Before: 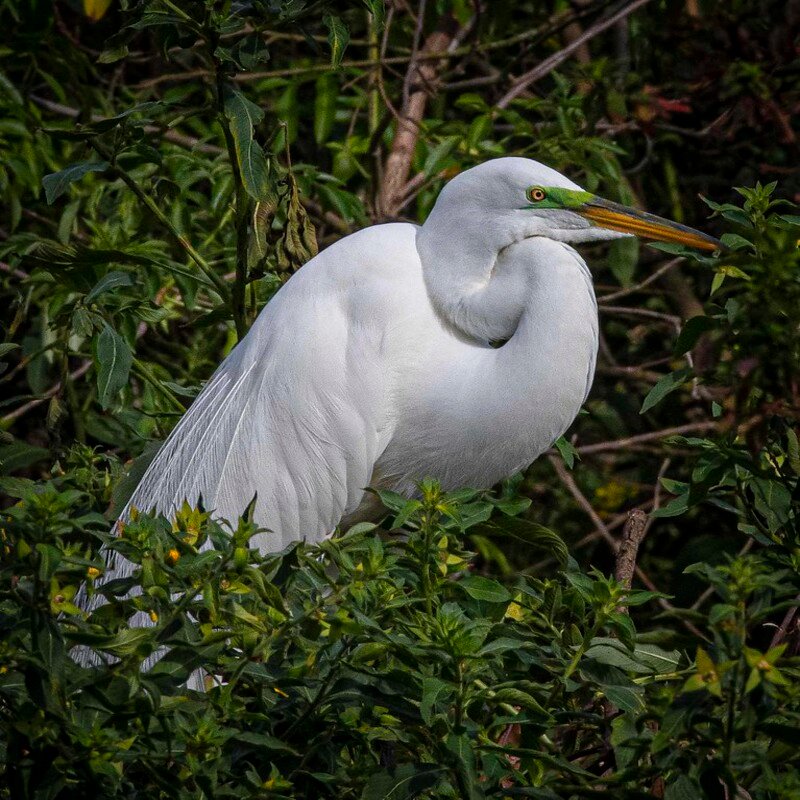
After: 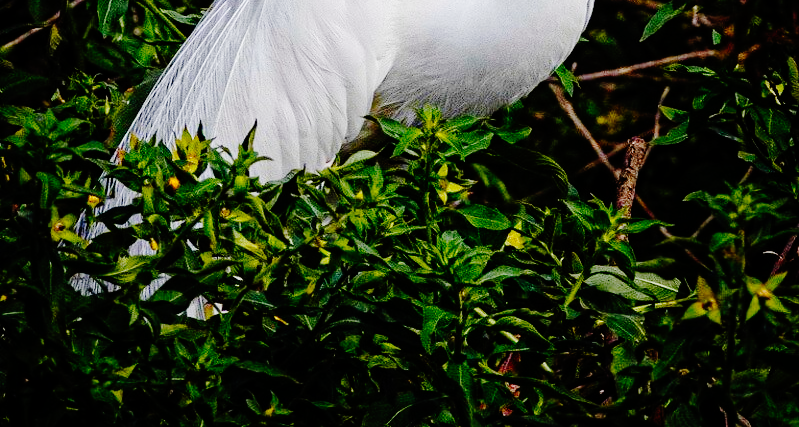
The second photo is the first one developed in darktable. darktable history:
crop and rotate: top 46.545%, right 0.025%
base curve: curves: ch0 [(0, 0) (0.036, 0.01) (0.123, 0.254) (0.258, 0.504) (0.507, 0.748) (1, 1)], preserve colors none
